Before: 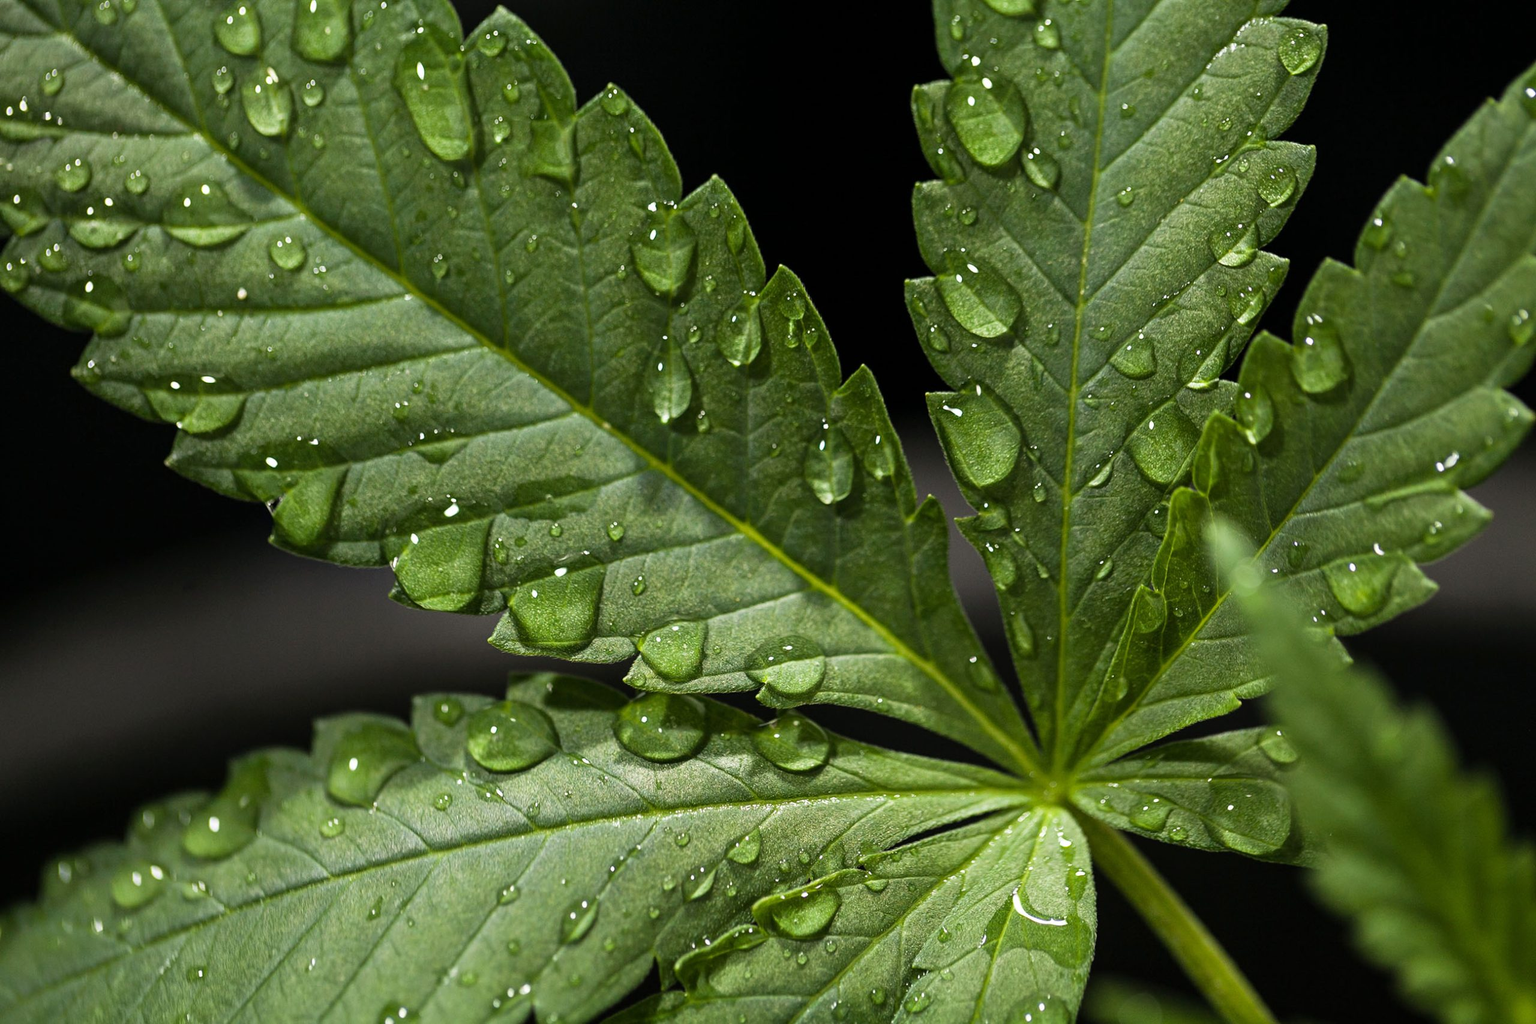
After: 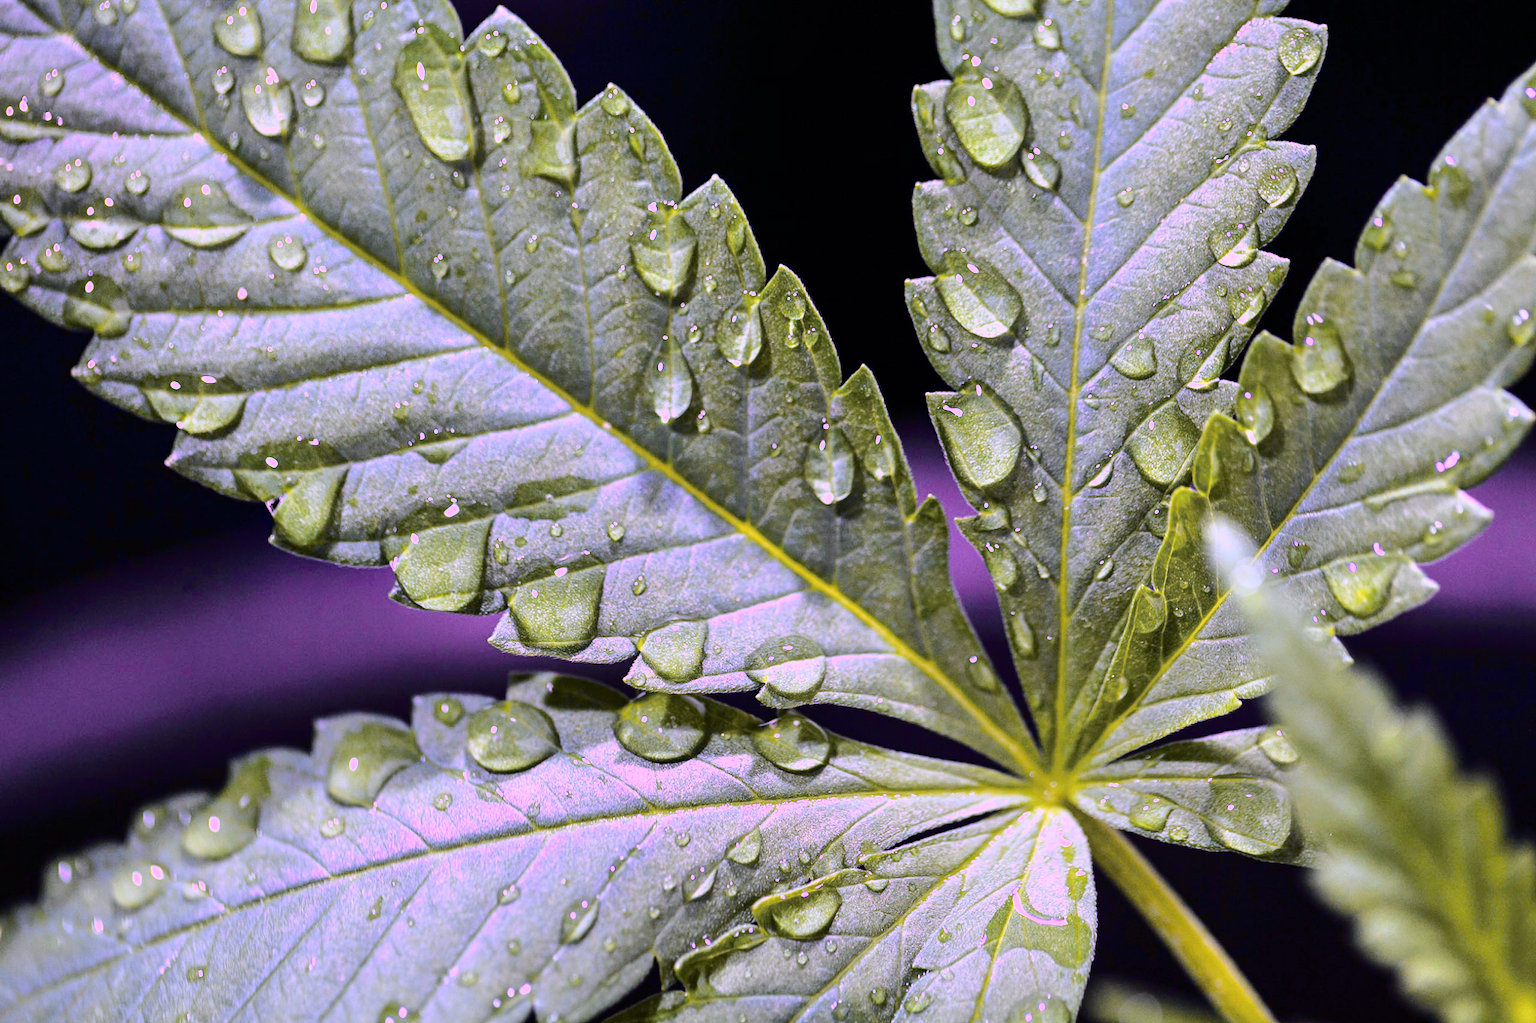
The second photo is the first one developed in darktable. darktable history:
color balance rgb: perceptual saturation grading › global saturation 18.014%, global vibrance 34.554%
color calibration: gray › normalize channels true, illuminant custom, x 0.379, y 0.482, temperature 4470.98 K, gamut compression 0.014
tone equalizer: -7 EV 0.164 EV, -6 EV 0.605 EV, -5 EV 1.16 EV, -4 EV 1.33 EV, -3 EV 1.17 EV, -2 EV 0.6 EV, -1 EV 0.146 EV, smoothing diameter 24.84%, edges refinement/feathering 13.29, preserve details guided filter
tone curve: curves: ch0 [(0, 0) (0.136, 0.071) (0.346, 0.366) (0.489, 0.573) (0.66, 0.748) (0.858, 0.926) (1, 0.977)]; ch1 [(0, 0) (0.353, 0.344) (0.45, 0.46) (0.498, 0.498) (0.521, 0.512) (0.563, 0.559) (0.592, 0.605) (0.641, 0.673) (1, 1)]; ch2 [(0, 0) (0.333, 0.346) (0.375, 0.375) (0.424, 0.43) (0.476, 0.492) (0.502, 0.502) (0.524, 0.531) (0.579, 0.61) (0.612, 0.644) (0.641, 0.722) (1, 1)], color space Lab, independent channels, preserve colors none
